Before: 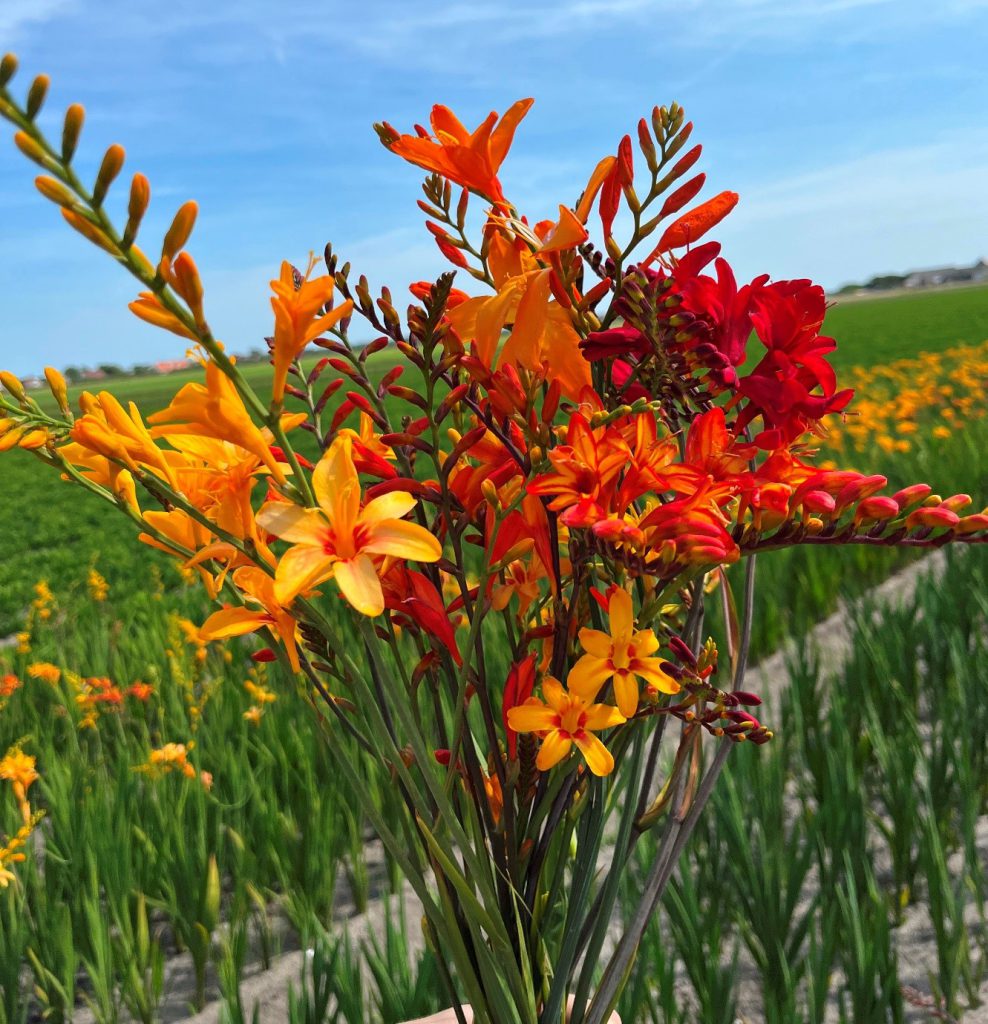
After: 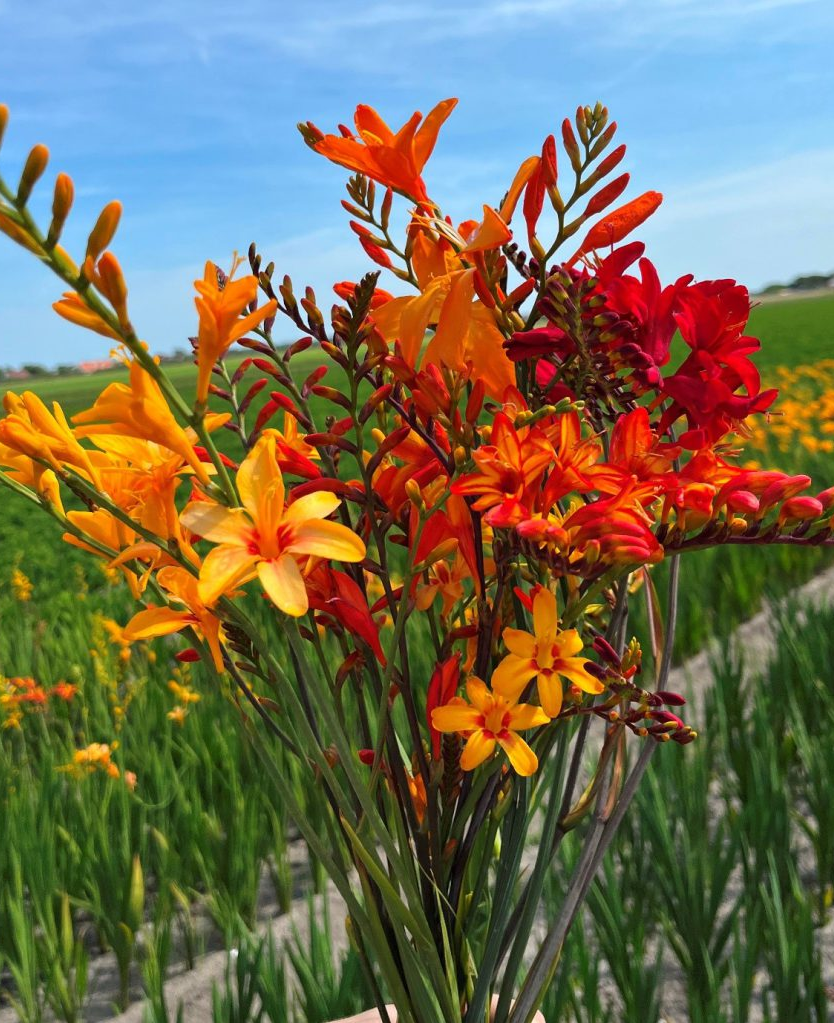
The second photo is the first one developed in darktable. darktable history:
crop: left 7.704%, right 7.828%
